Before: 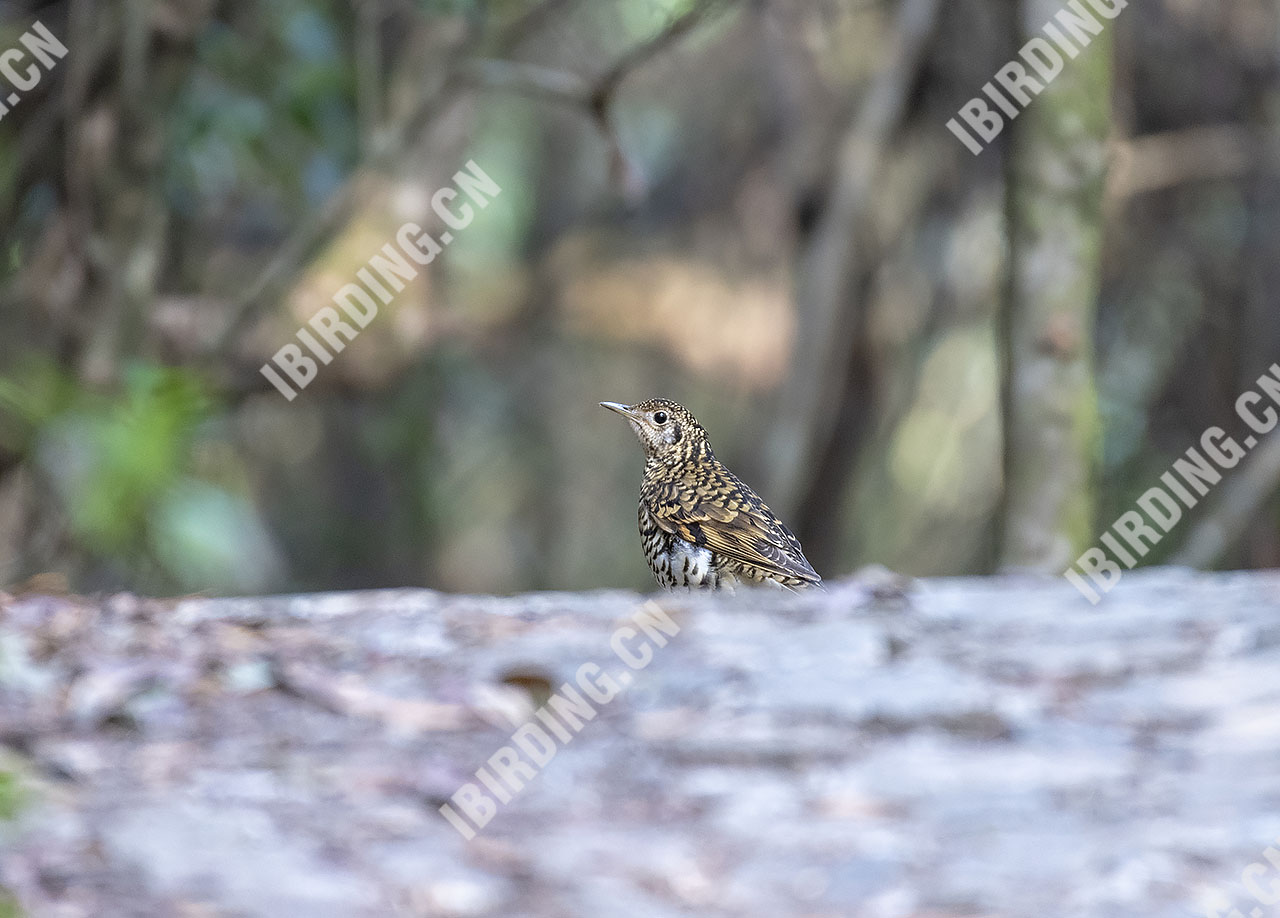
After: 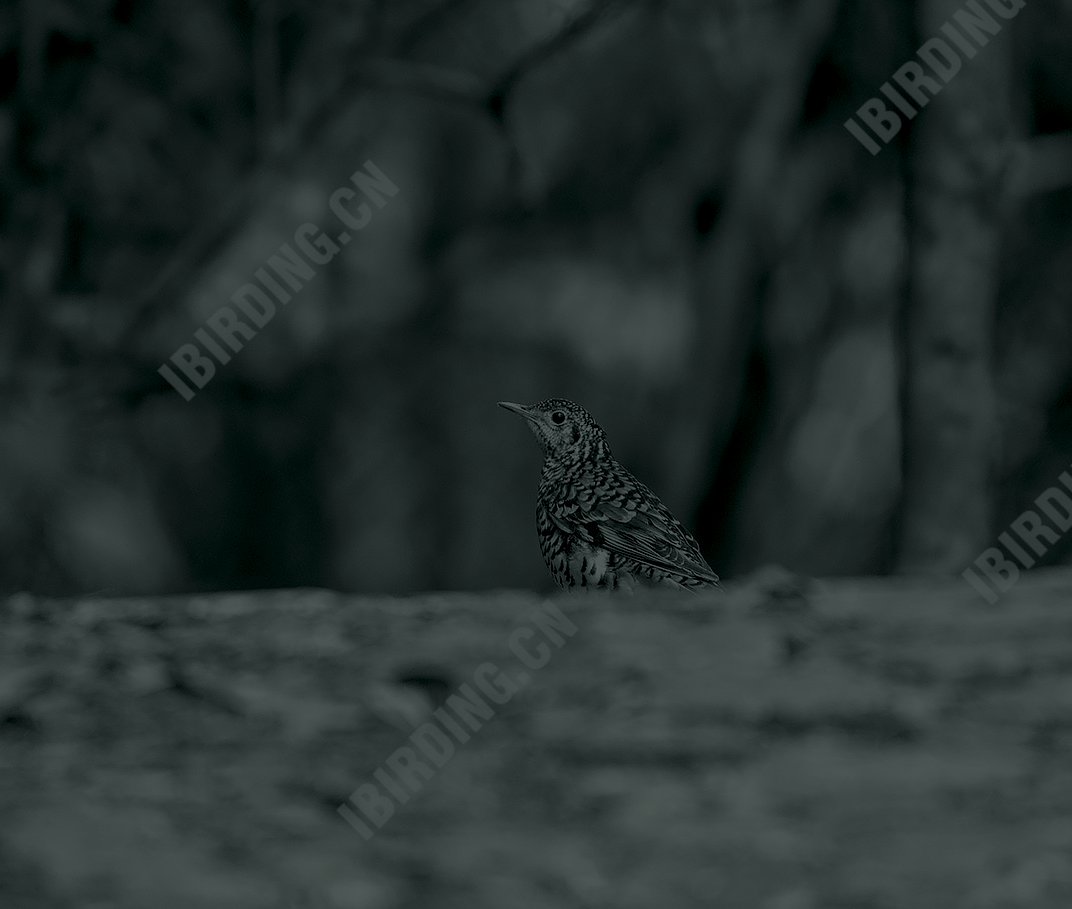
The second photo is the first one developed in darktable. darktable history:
colorize: hue 90°, saturation 19%, lightness 1.59%, version 1
crop: left 8.026%, right 7.374%
